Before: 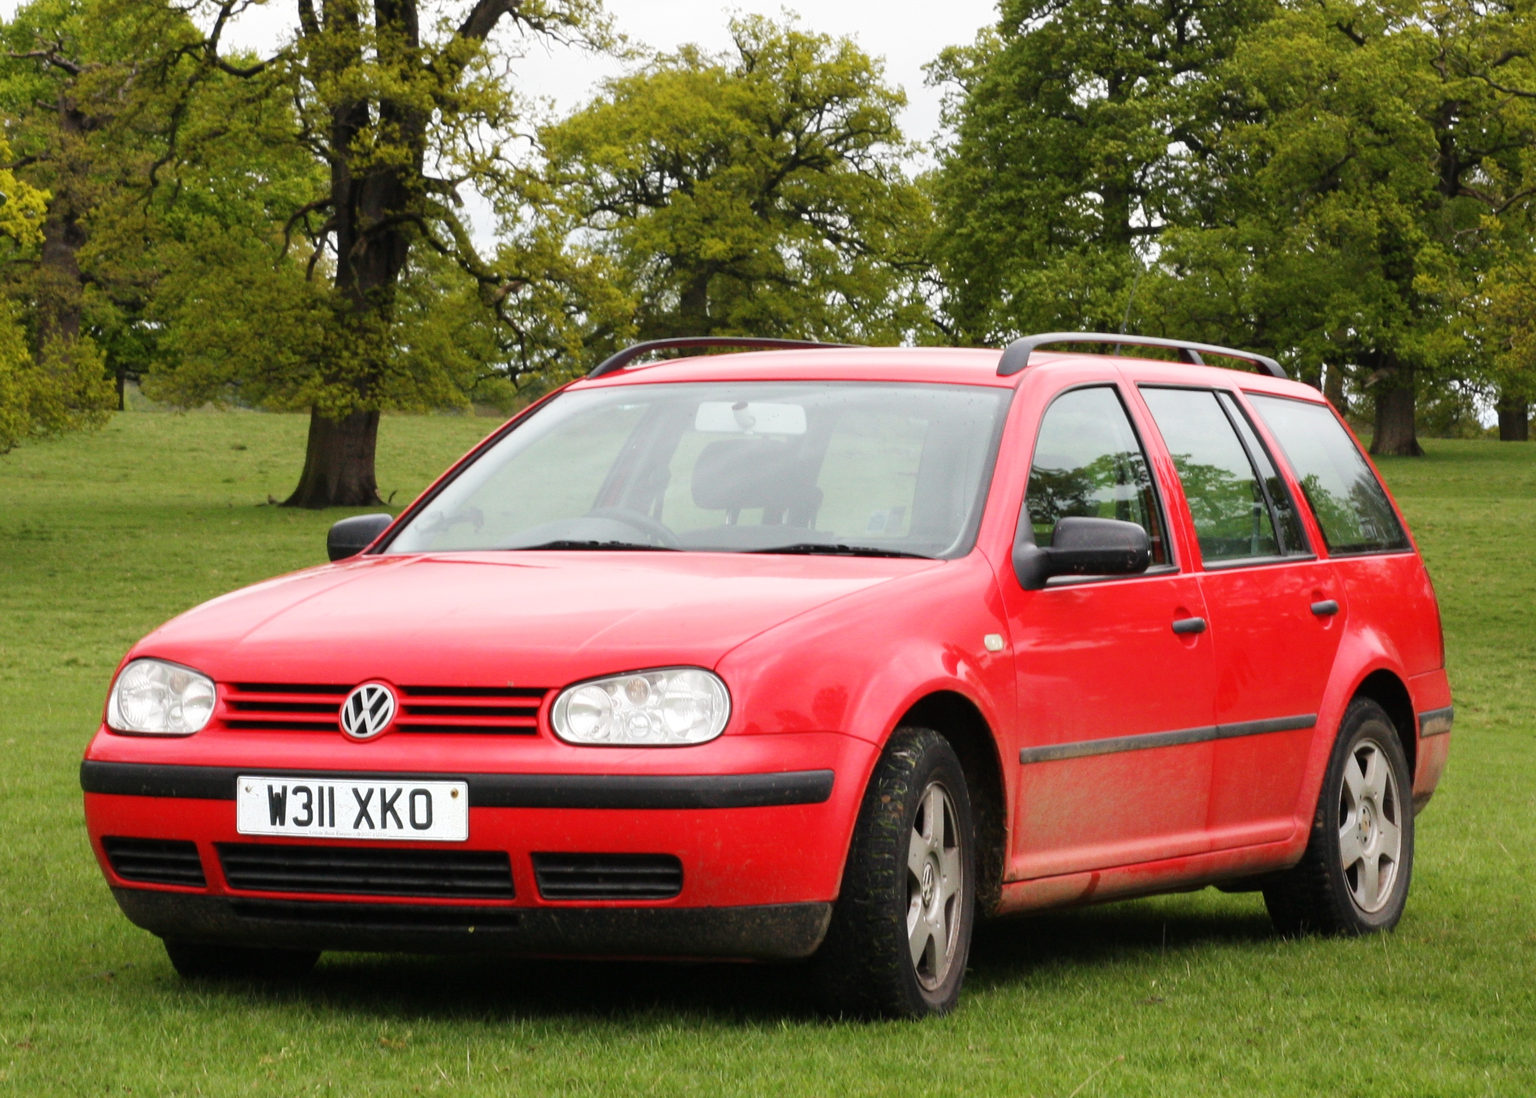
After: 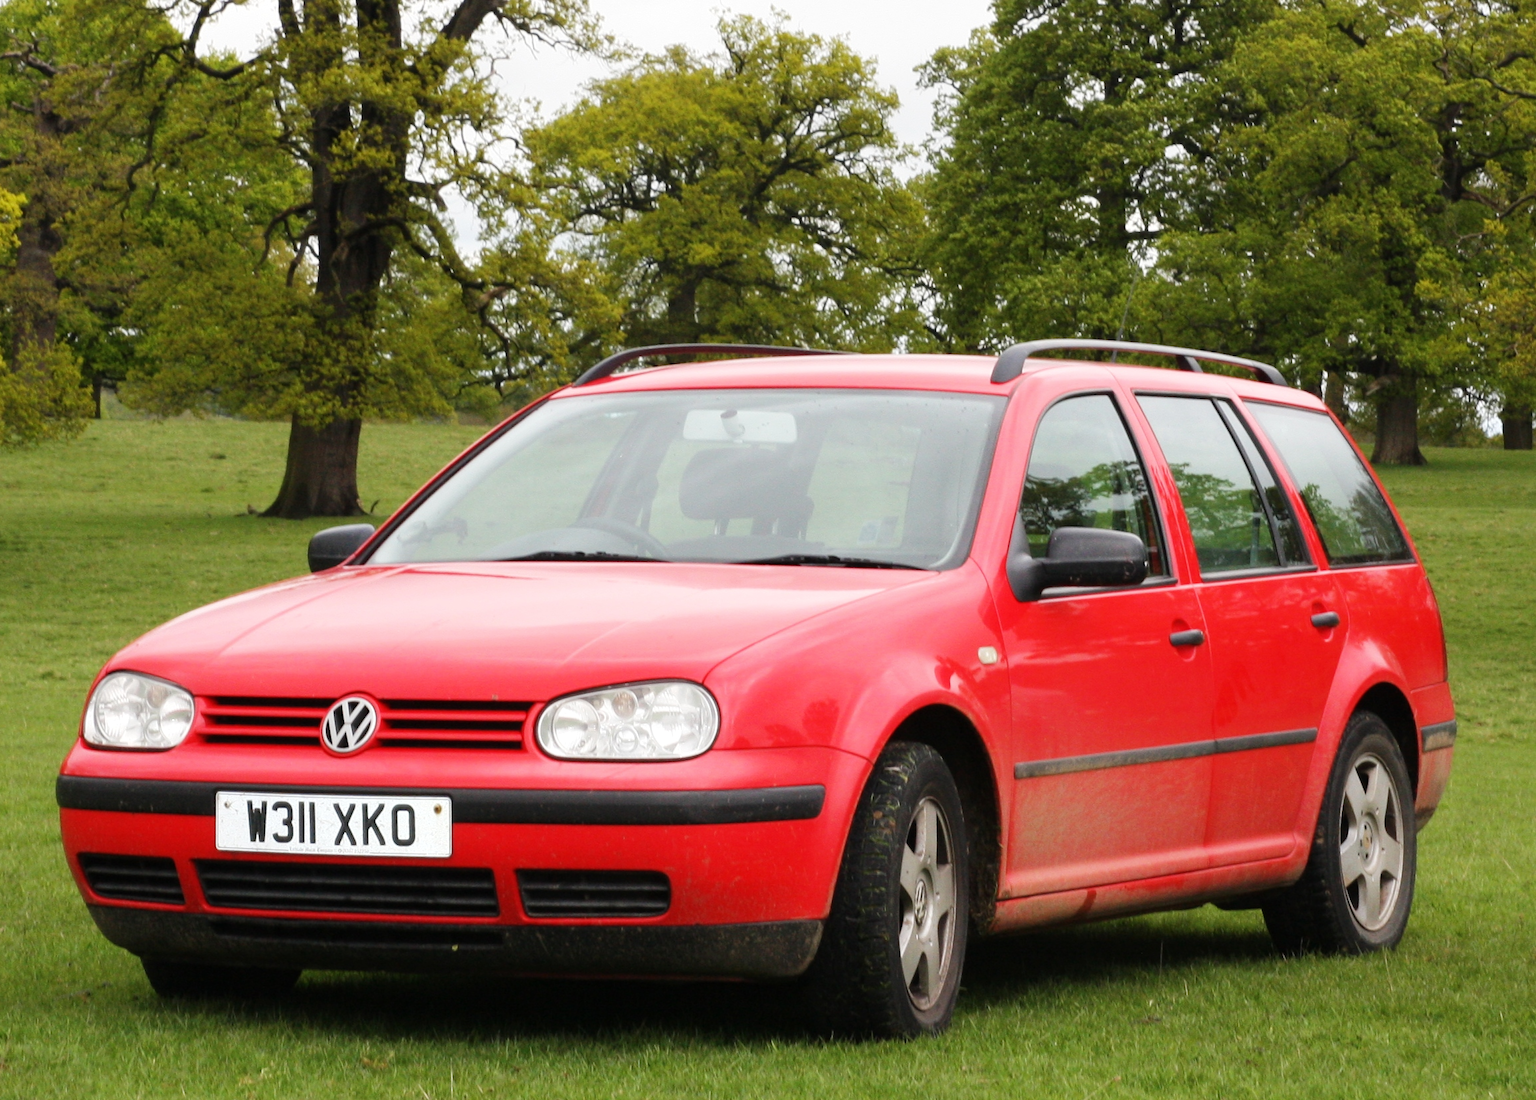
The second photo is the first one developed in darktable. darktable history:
tone equalizer: edges refinement/feathering 500, mask exposure compensation -1.57 EV, preserve details no
crop: left 1.657%, right 0.287%, bottom 1.642%
